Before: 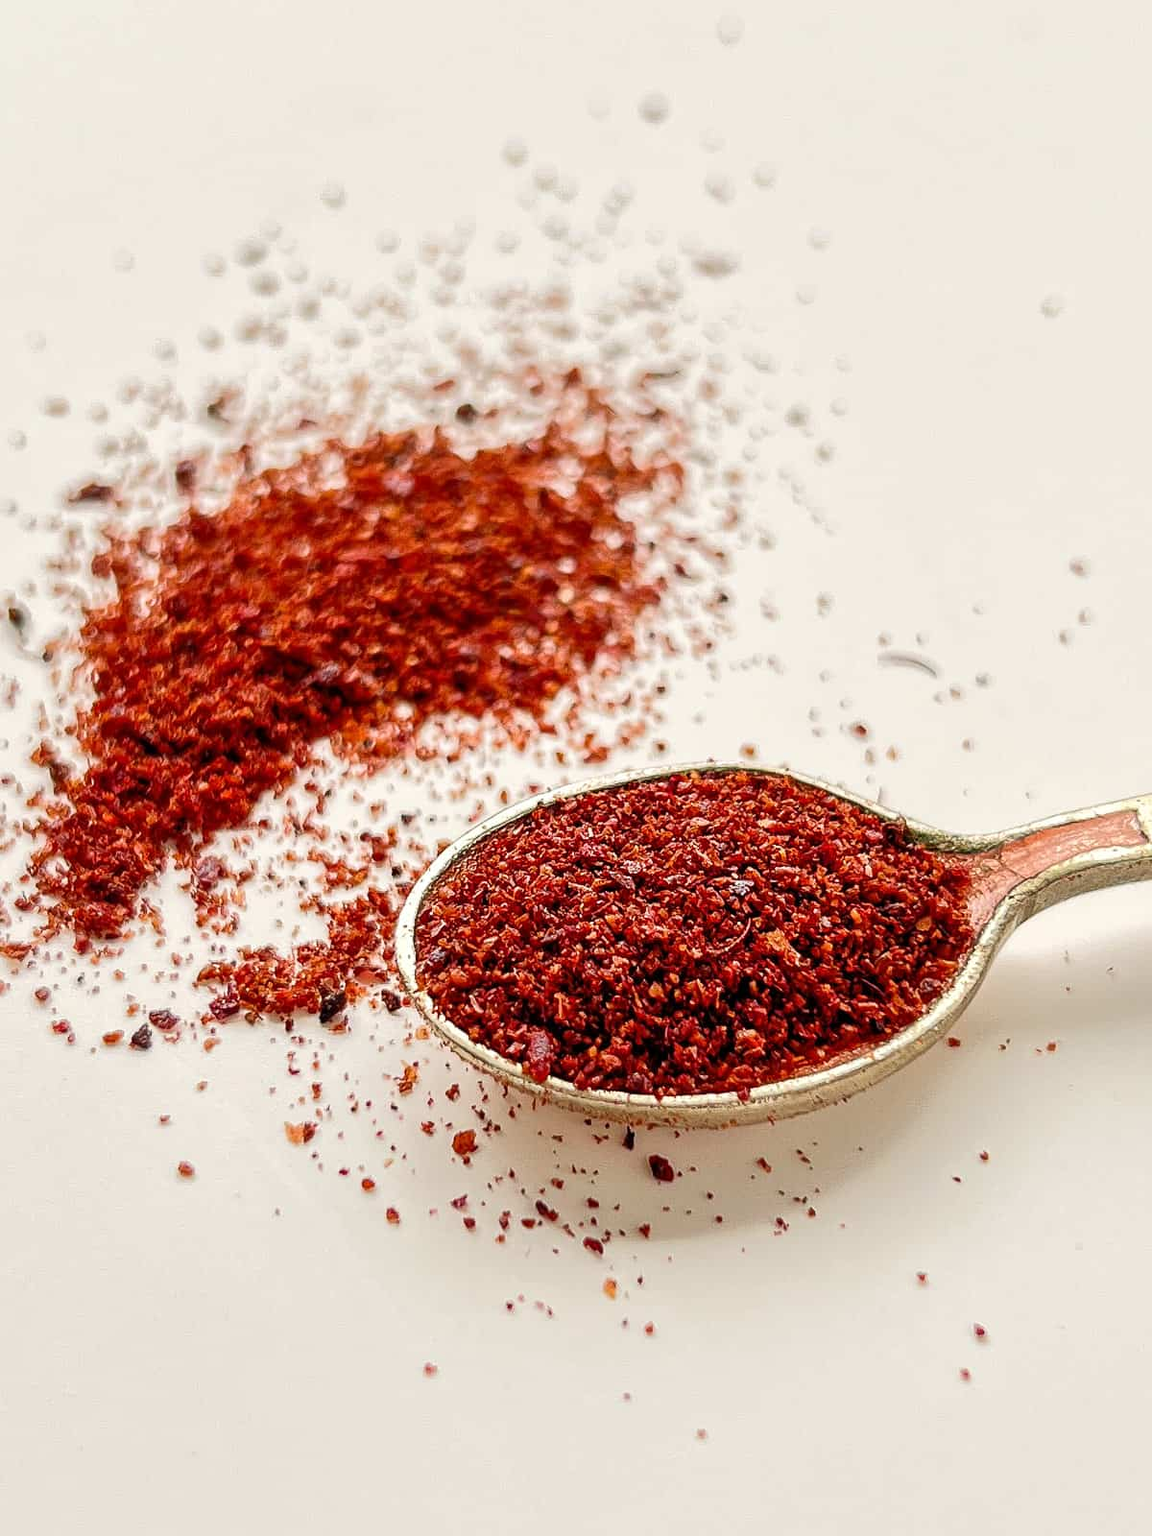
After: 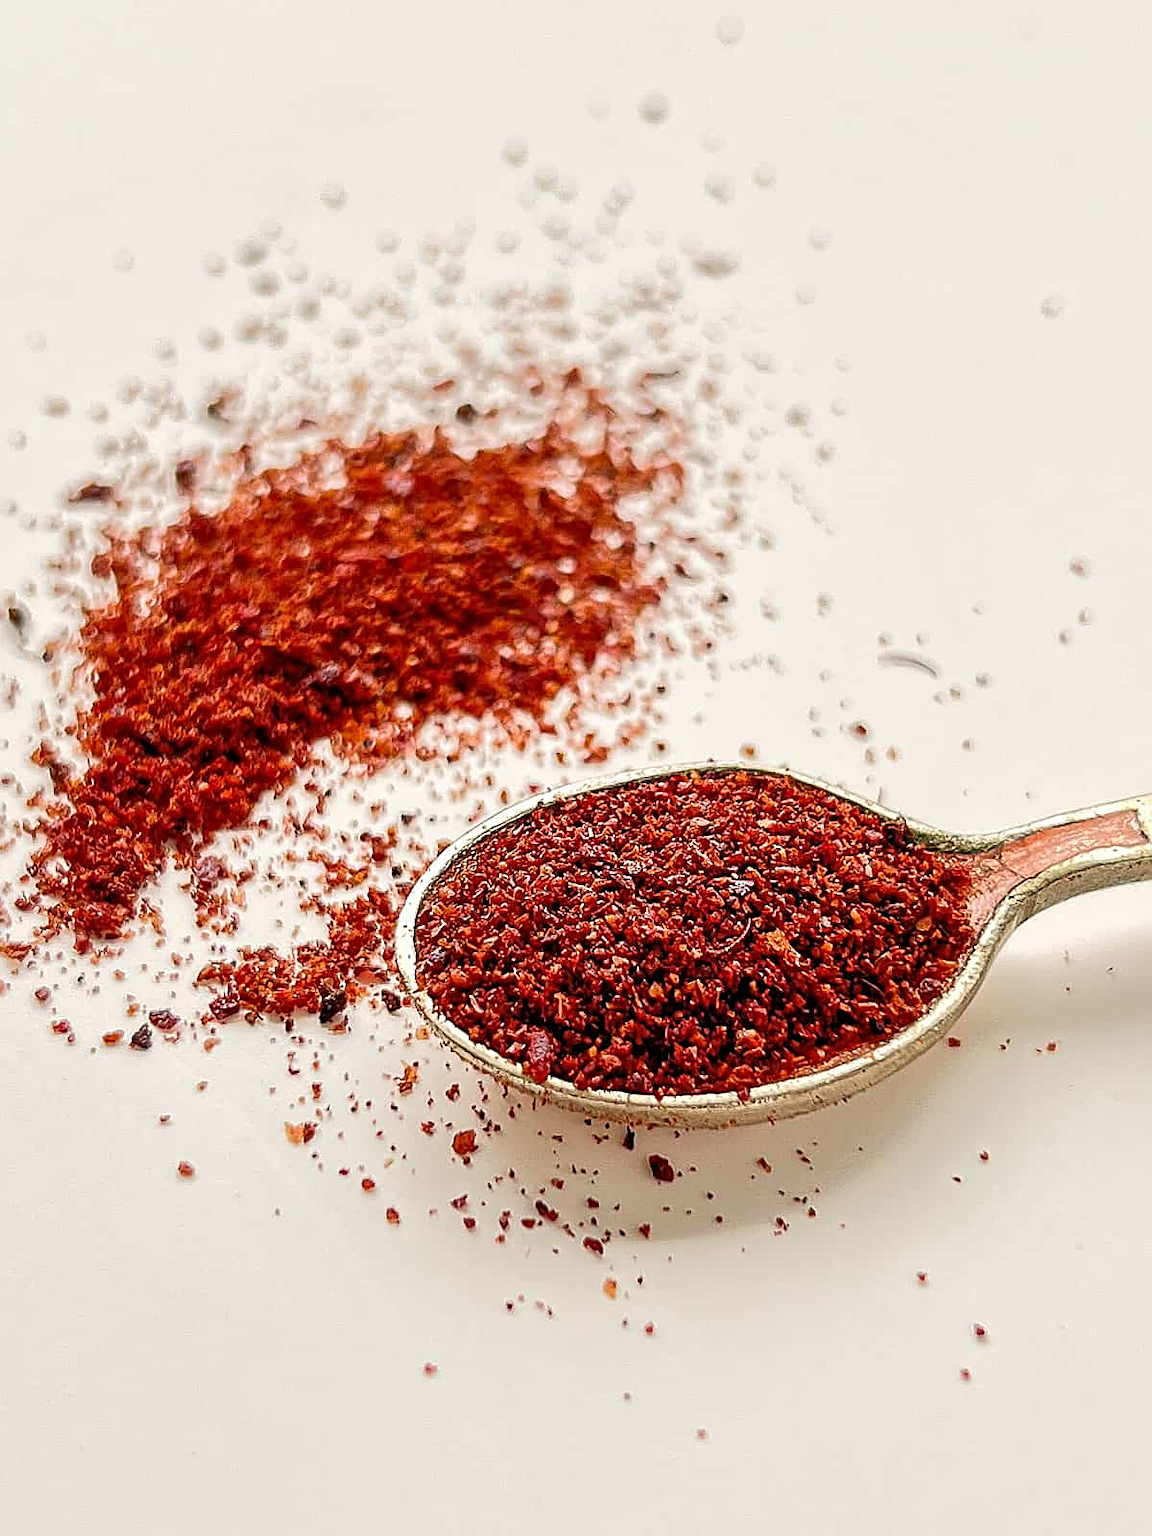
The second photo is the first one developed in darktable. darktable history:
sharpen: amount 0.541
